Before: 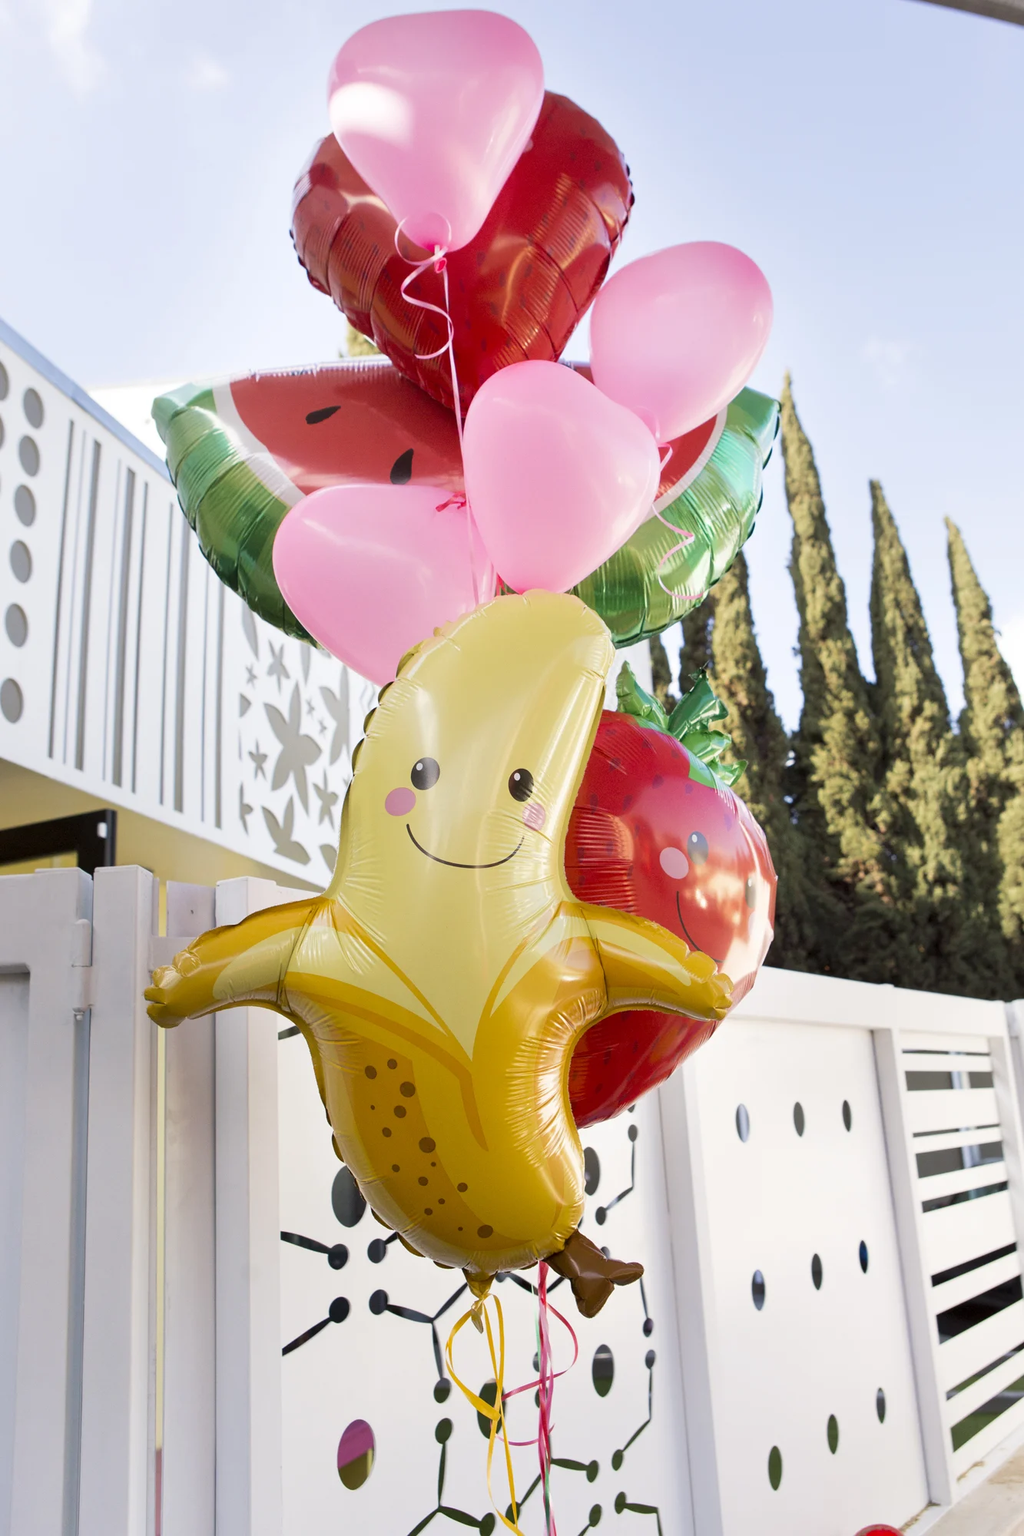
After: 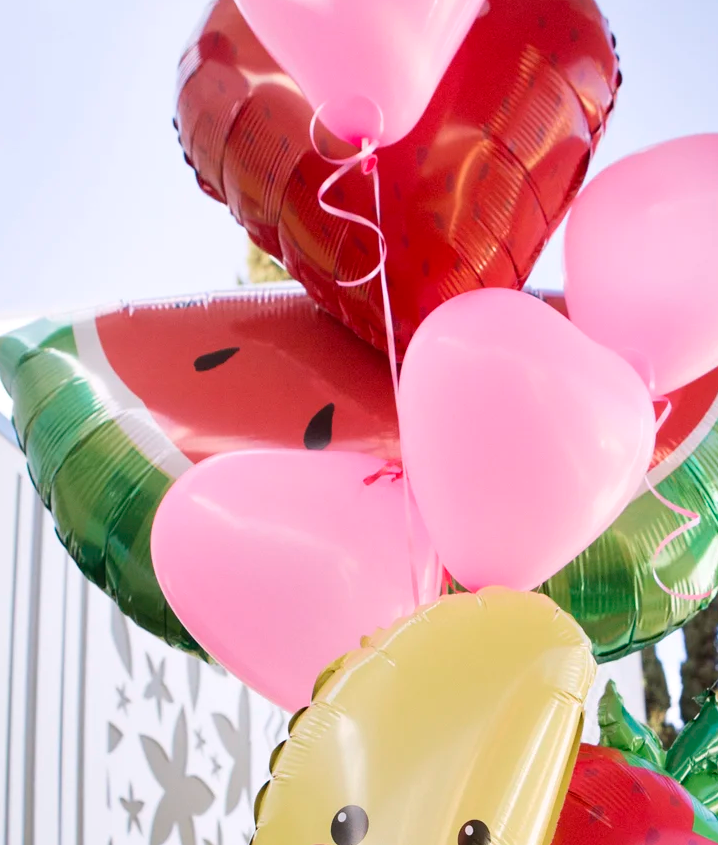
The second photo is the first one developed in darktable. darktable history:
white balance: red 1.009, blue 1.027
crop: left 15.306%, top 9.065%, right 30.789%, bottom 48.638%
tone equalizer: on, module defaults
